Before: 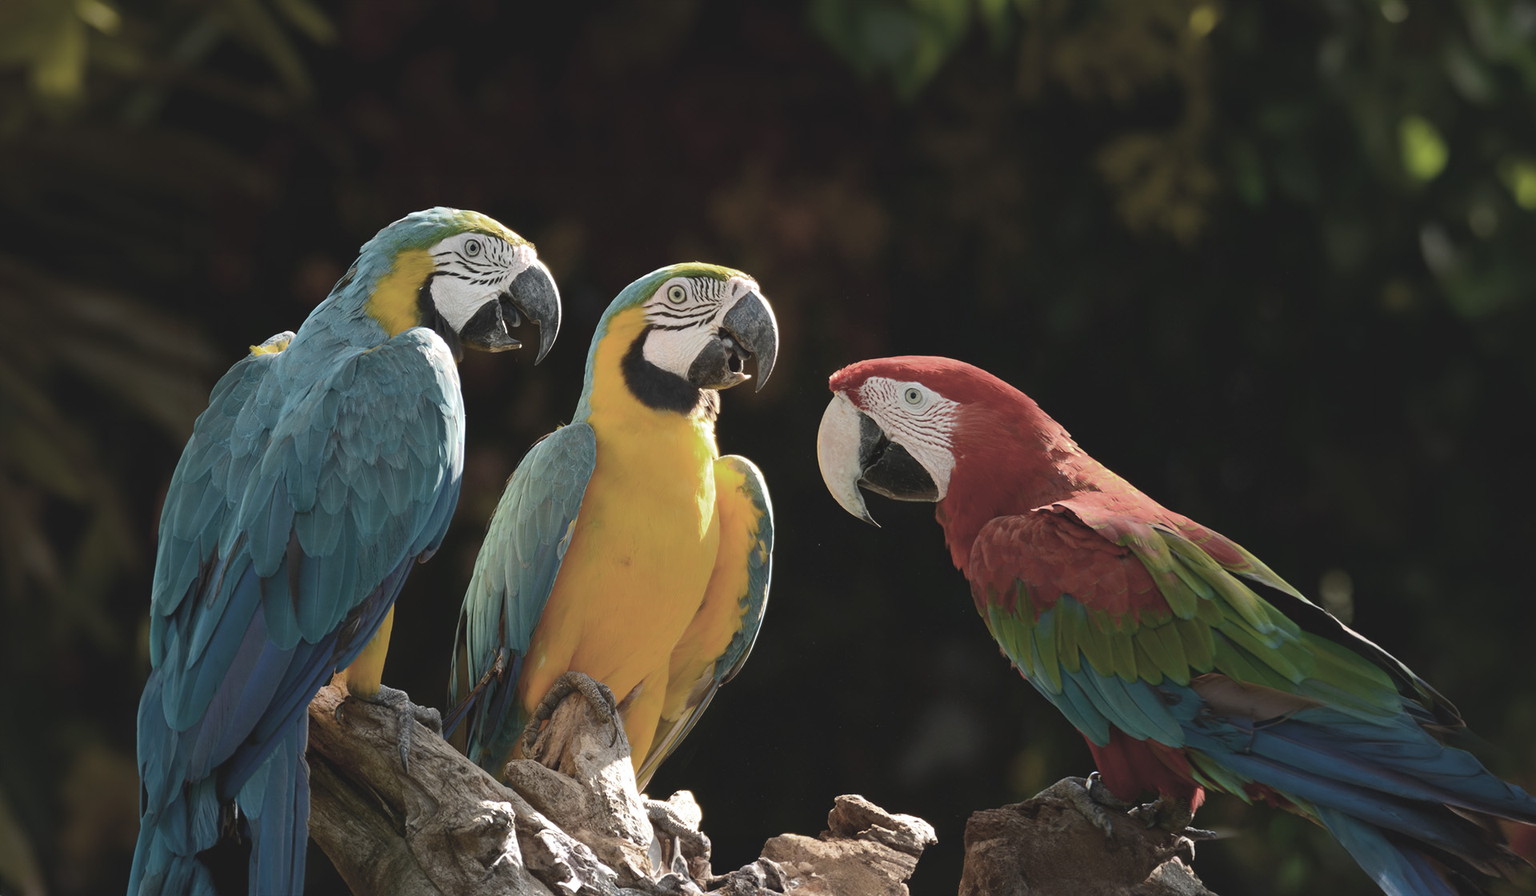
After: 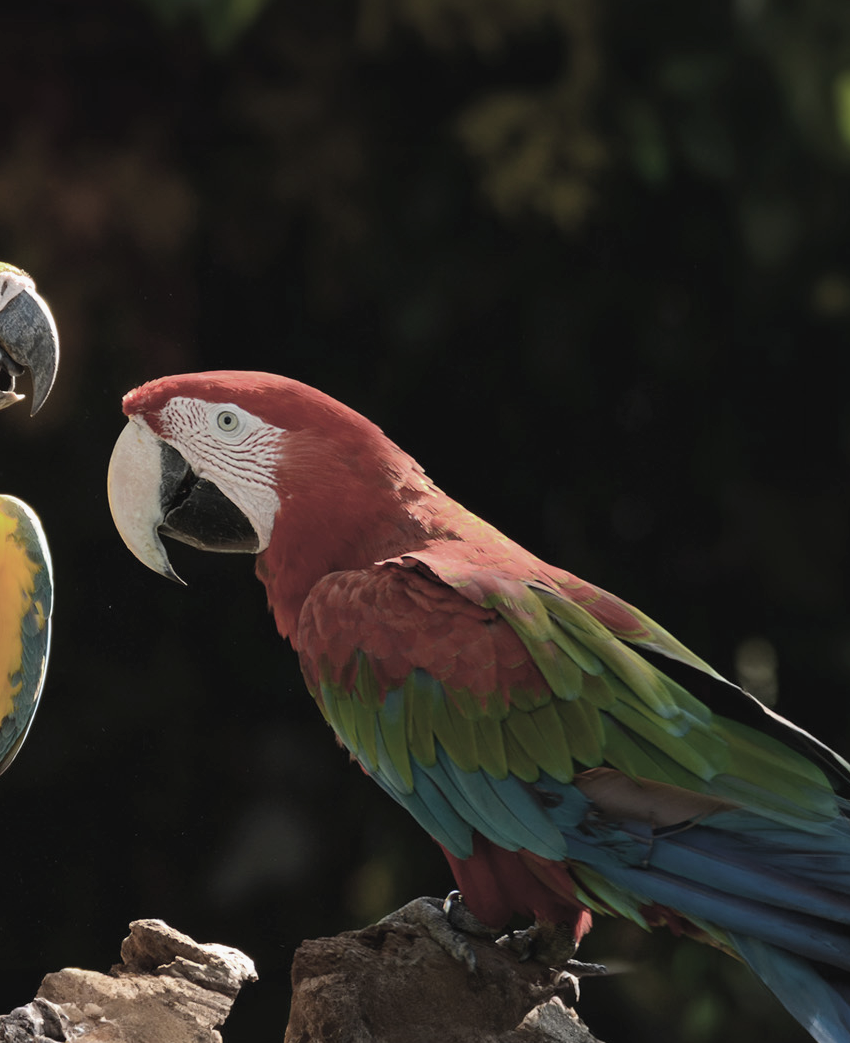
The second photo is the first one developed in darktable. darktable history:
filmic rgb: middle gray luminance 18.42%, black relative exposure -11.45 EV, white relative exposure 2.55 EV, threshold 6 EV, target black luminance 0%, hardness 8.41, latitude 99%, contrast 1.084, shadows ↔ highlights balance 0.505%, add noise in highlights 0, preserve chrominance max RGB, color science v3 (2019), use custom middle-gray values true, iterations of high-quality reconstruction 0, contrast in highlights soft, enable highlight reconstruction true
crop: left 47.628%, top 6.643%, right 7.874%
